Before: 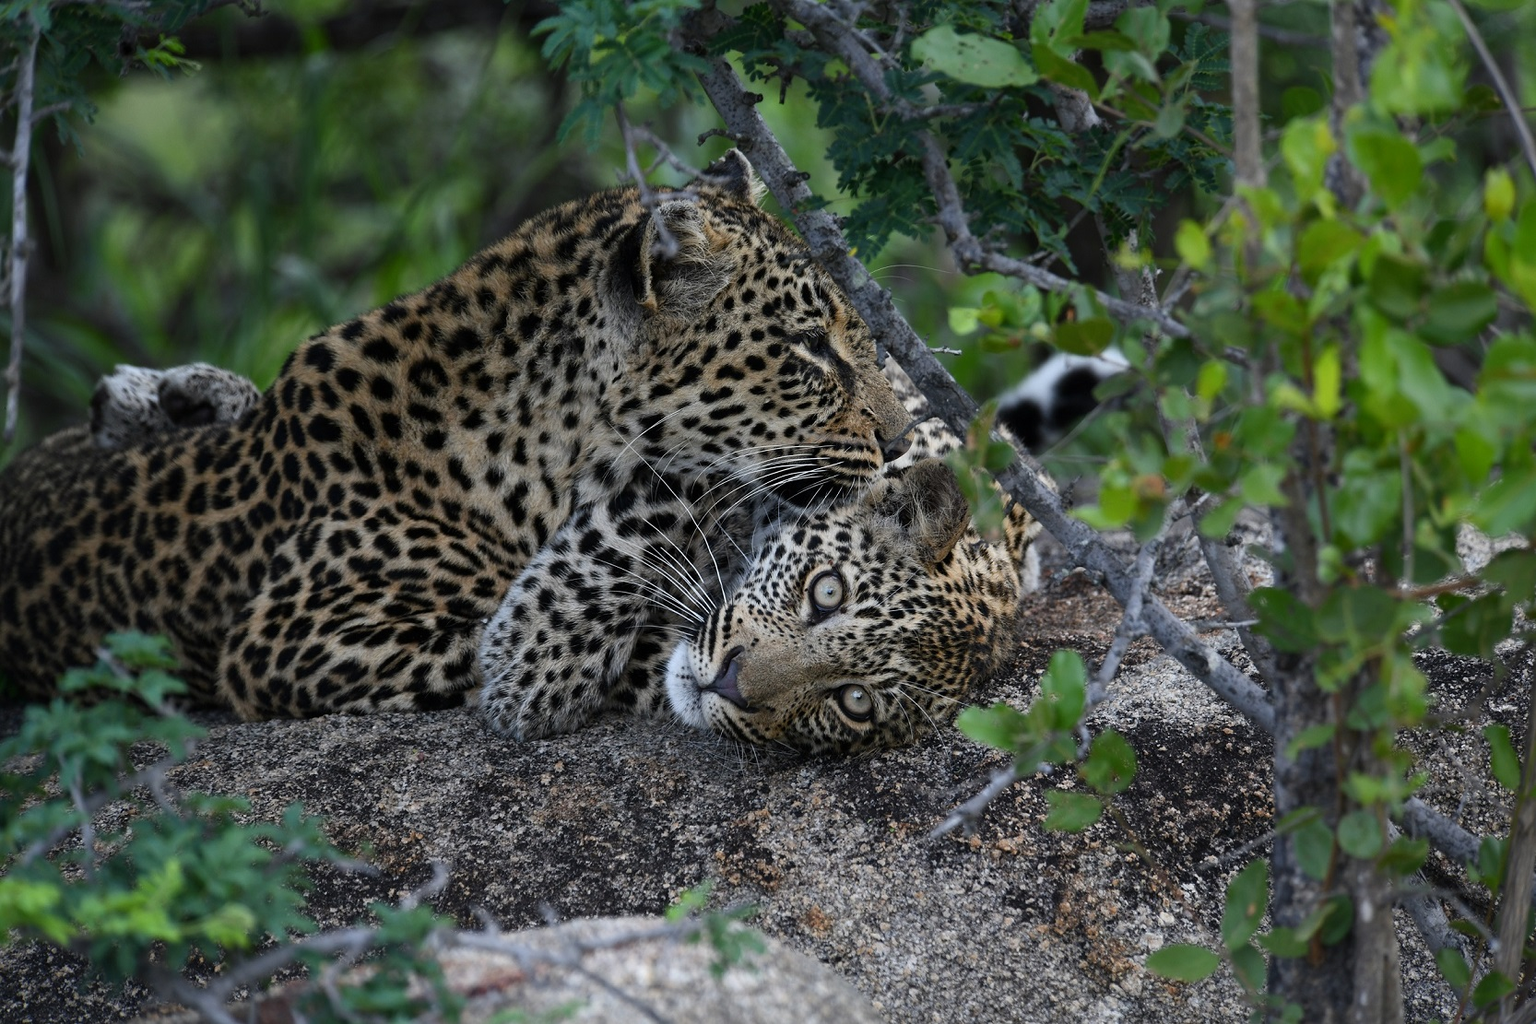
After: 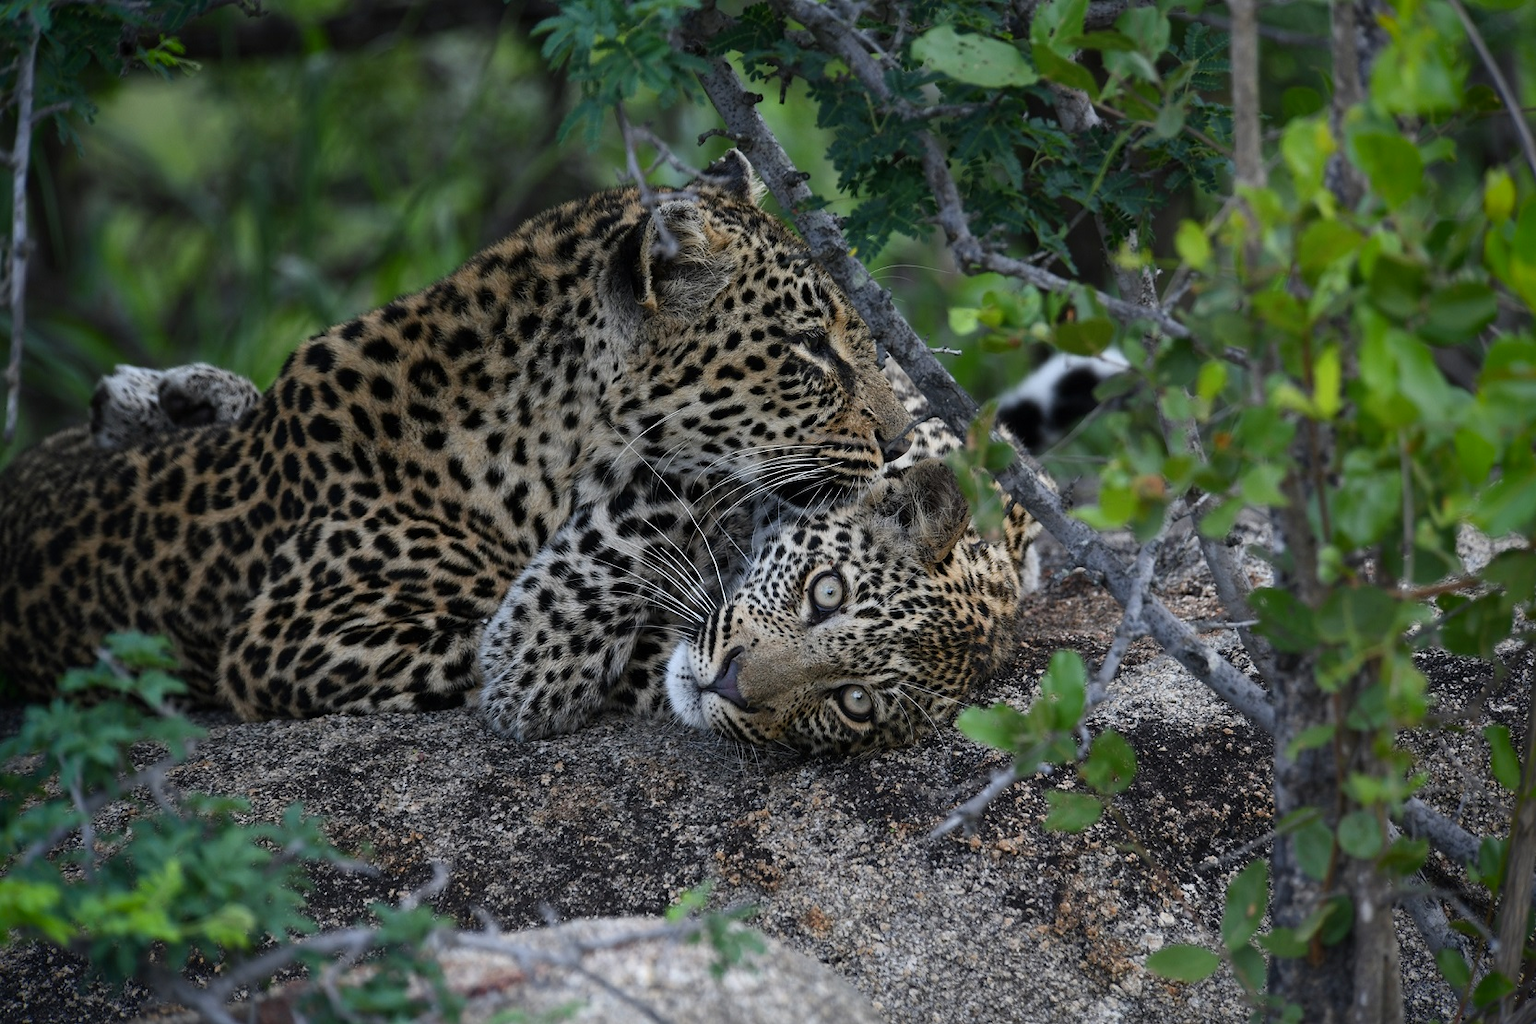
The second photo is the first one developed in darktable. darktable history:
tone equalizer: on, module defaults
vignetting: saturation 0.376
